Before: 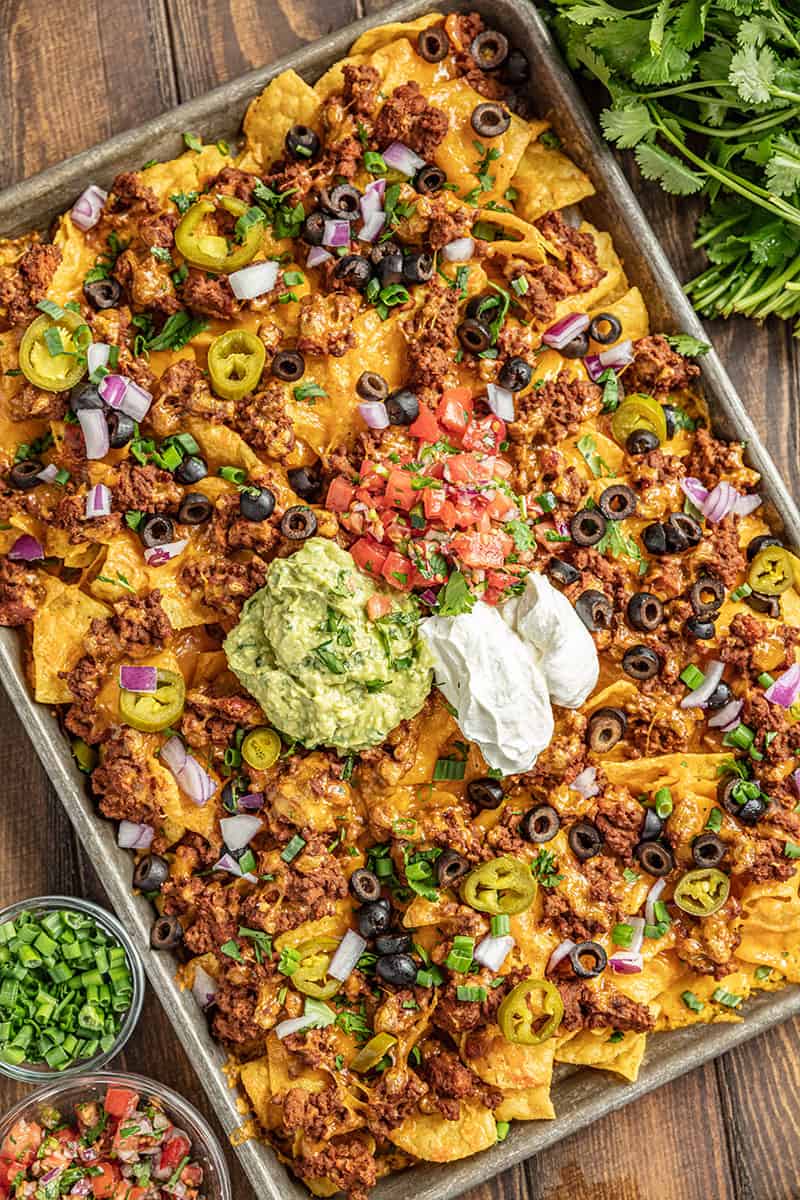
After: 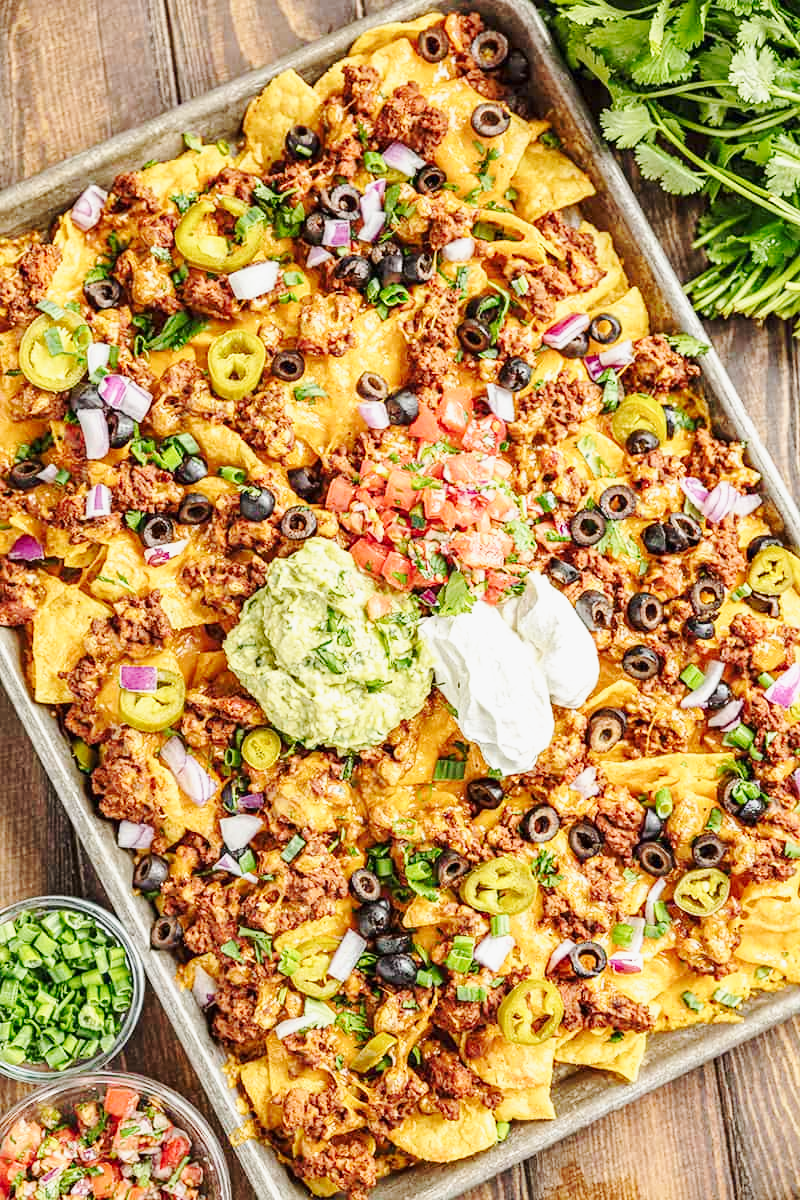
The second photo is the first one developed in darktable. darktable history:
base curve: curves: ch0 [(0, 0) (0.025, 0.046) (0.112, 0.277) (0.467, 0.74) (0.814, 0.929) (1, 0.942)], preserve colors none
